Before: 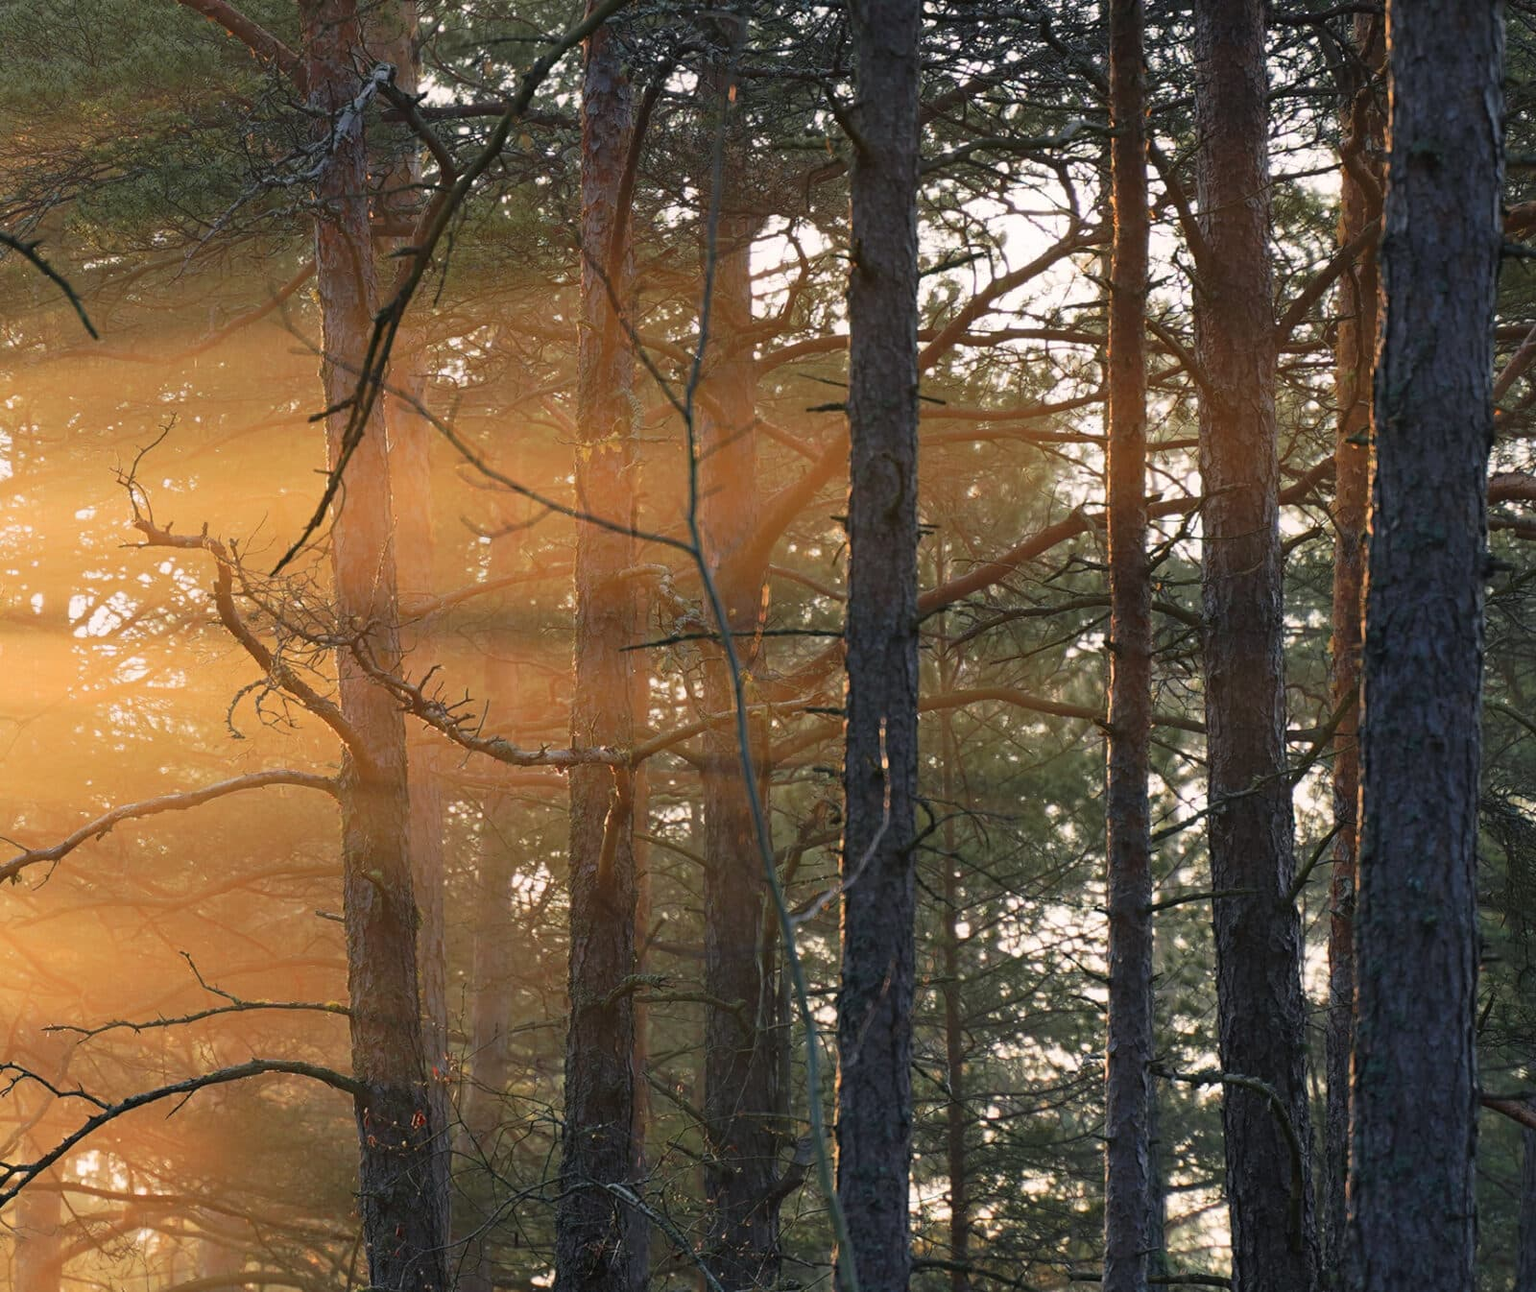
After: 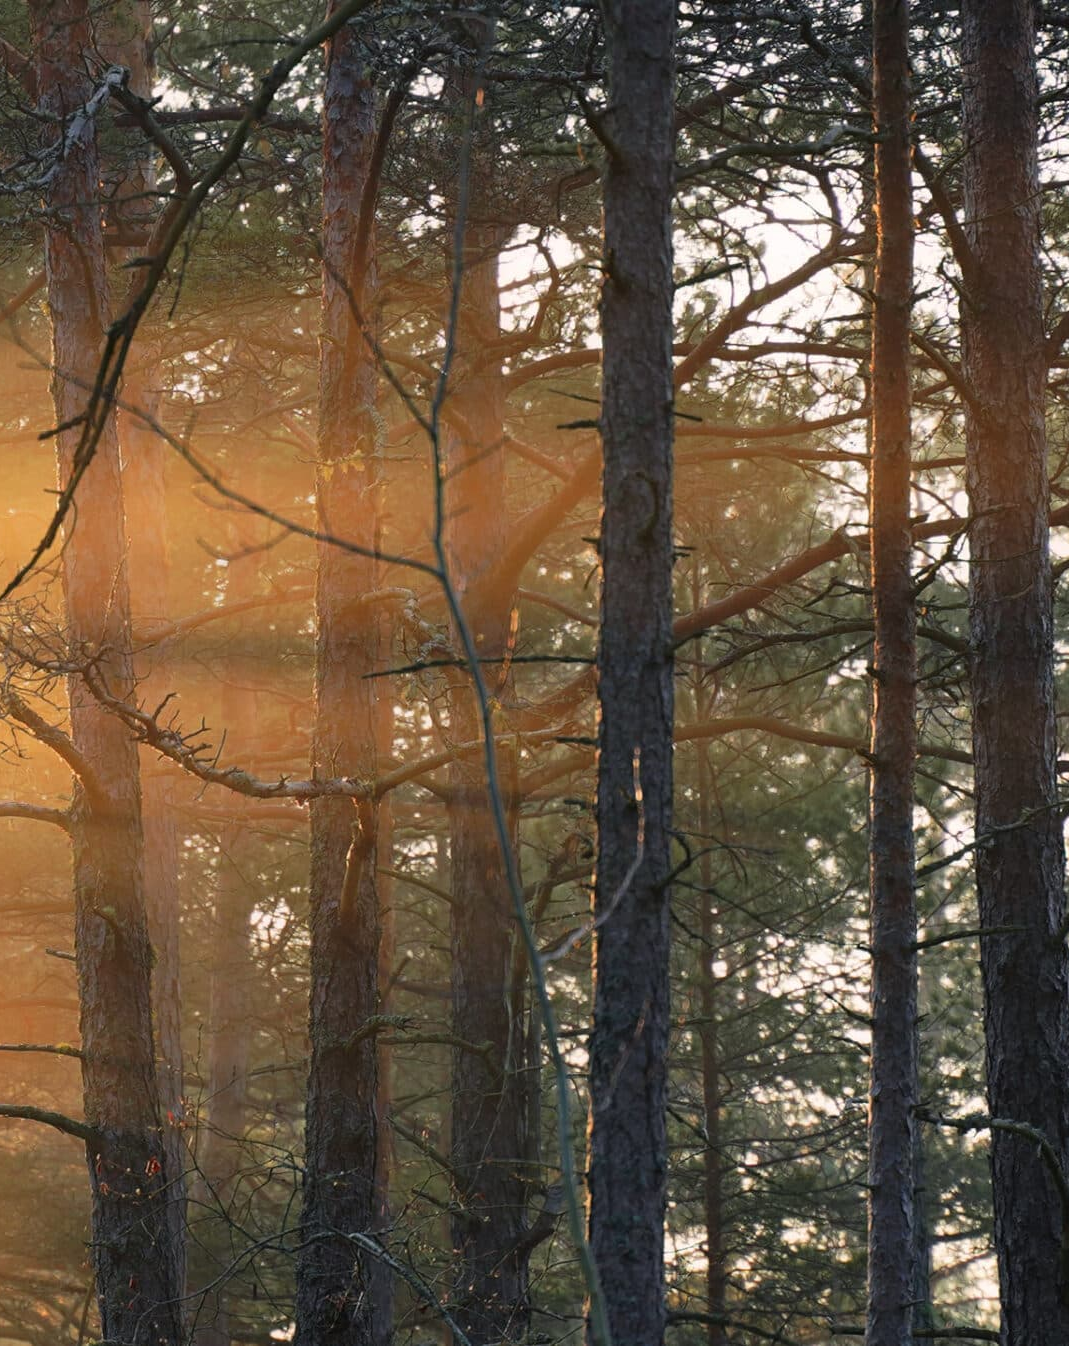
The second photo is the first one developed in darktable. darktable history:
crop and rotate: left 17.732%, right 15.423%
white balance: emerald 1
